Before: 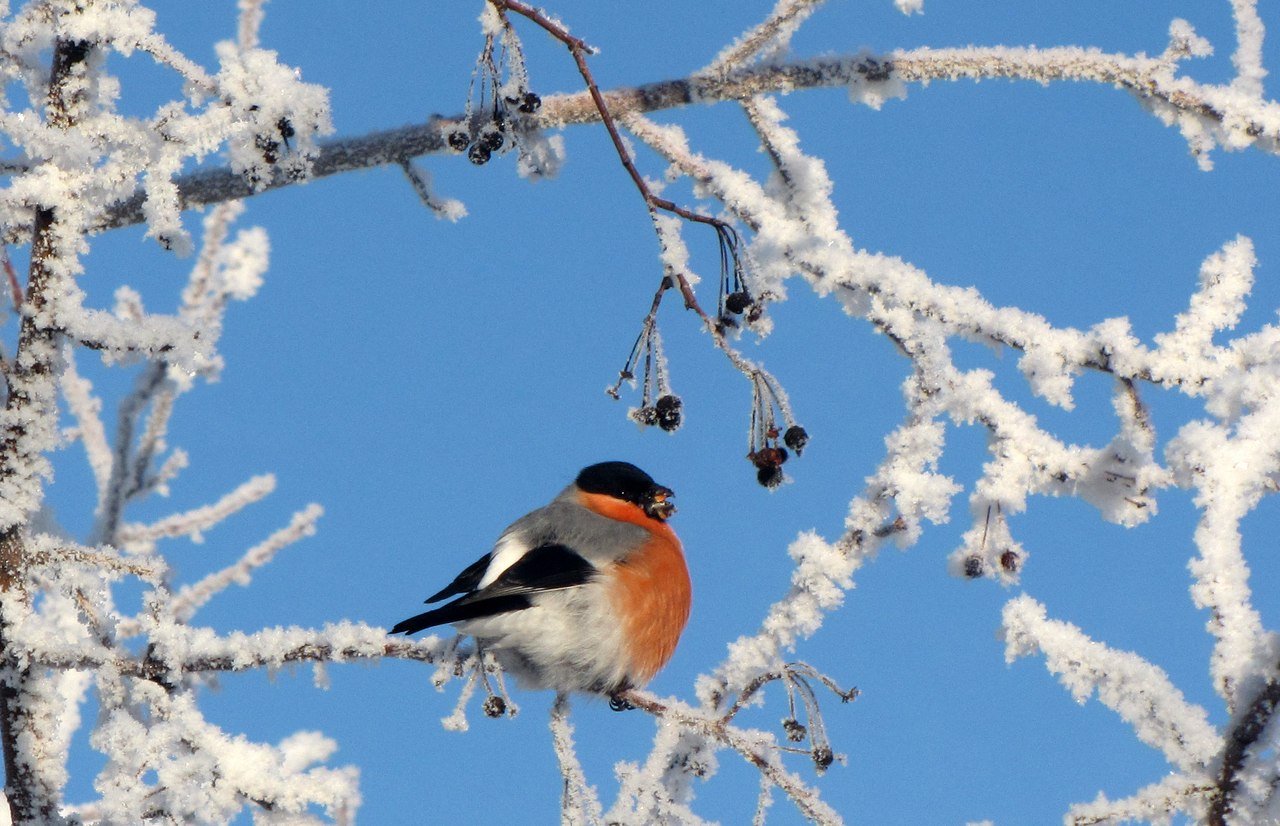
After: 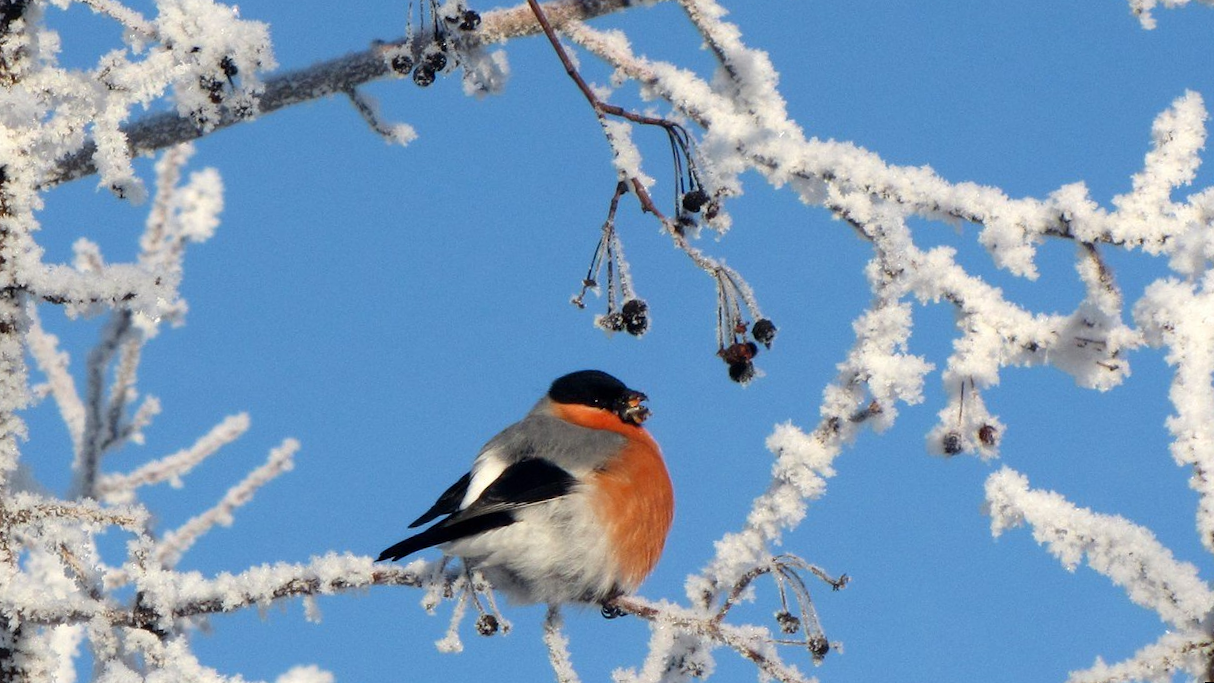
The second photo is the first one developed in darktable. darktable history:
crop and rotate: top 6.25%
rotate and perspective: rotation -5°, crop left 0.05, crop right 0.952, crop top 0.11, crop bottom 0.89
